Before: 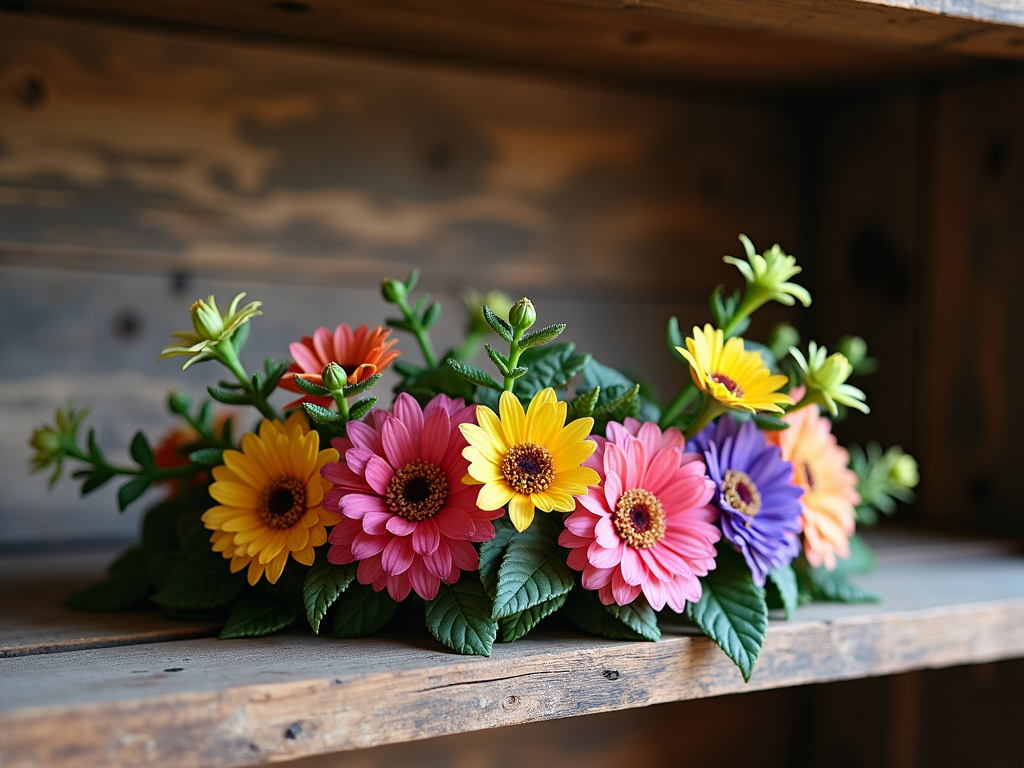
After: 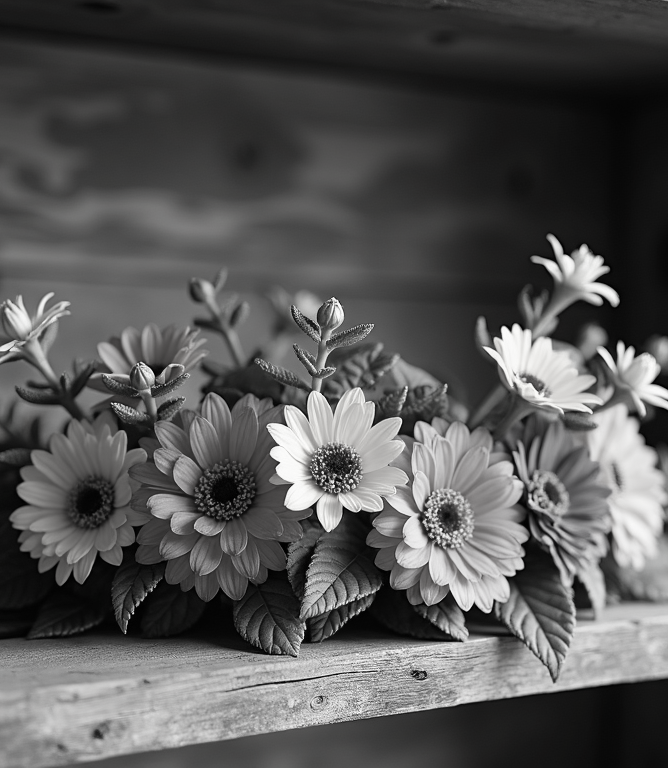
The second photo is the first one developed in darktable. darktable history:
crop and rotate: left 18.831%, right 15.922%
contrast brightness saturation: saturation -0.988
